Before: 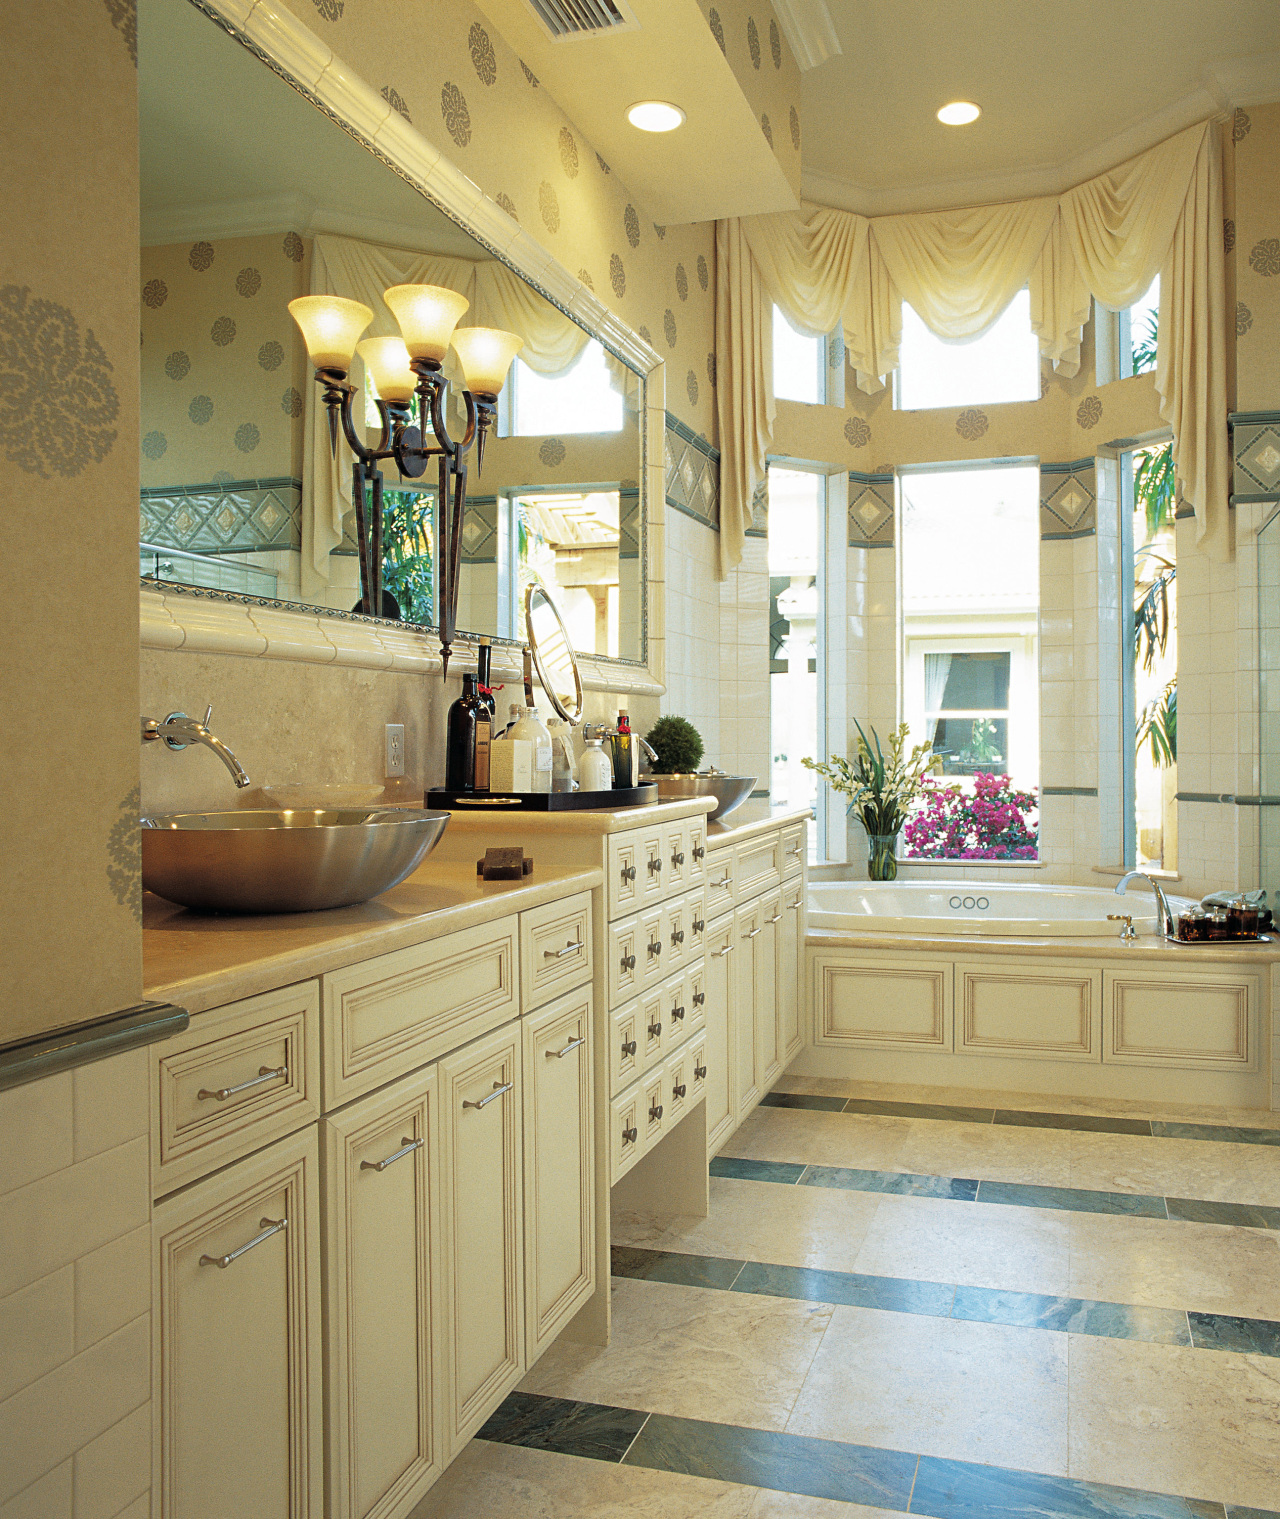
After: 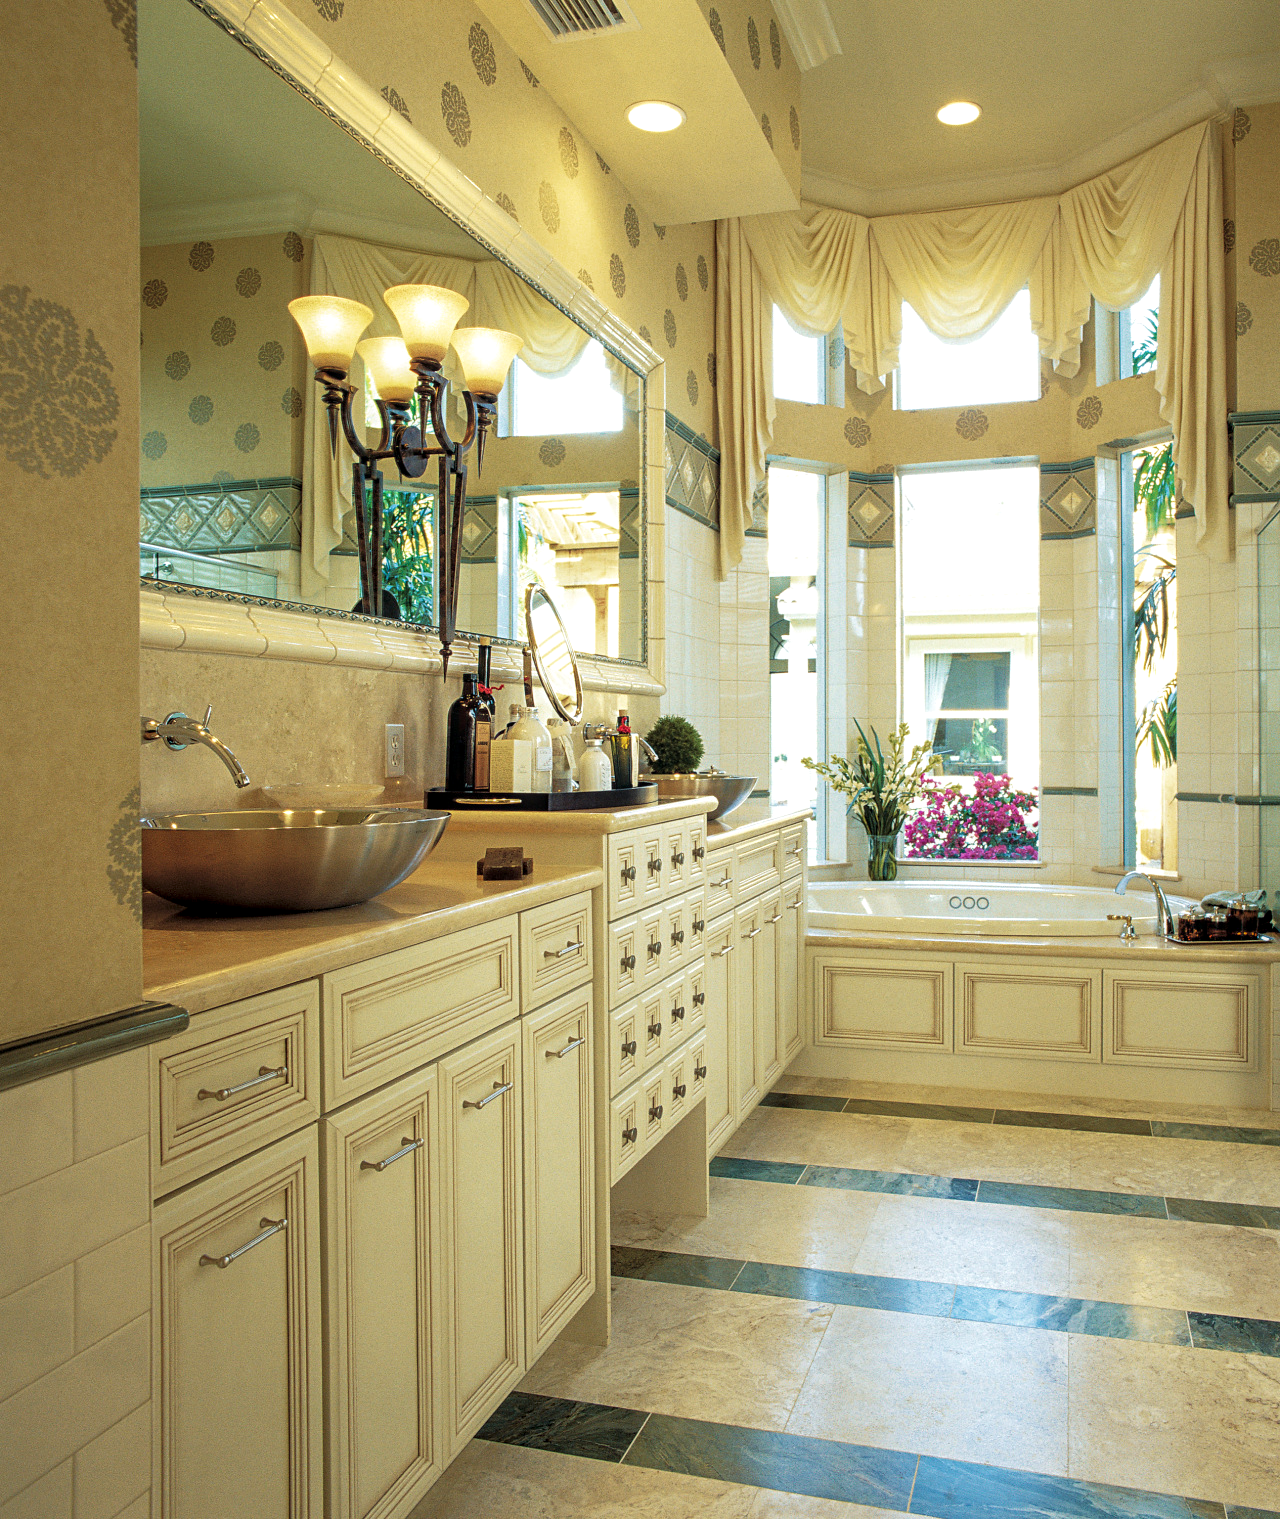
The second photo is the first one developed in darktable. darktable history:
velvia: on, module defaults
local contrast: detail 130%
